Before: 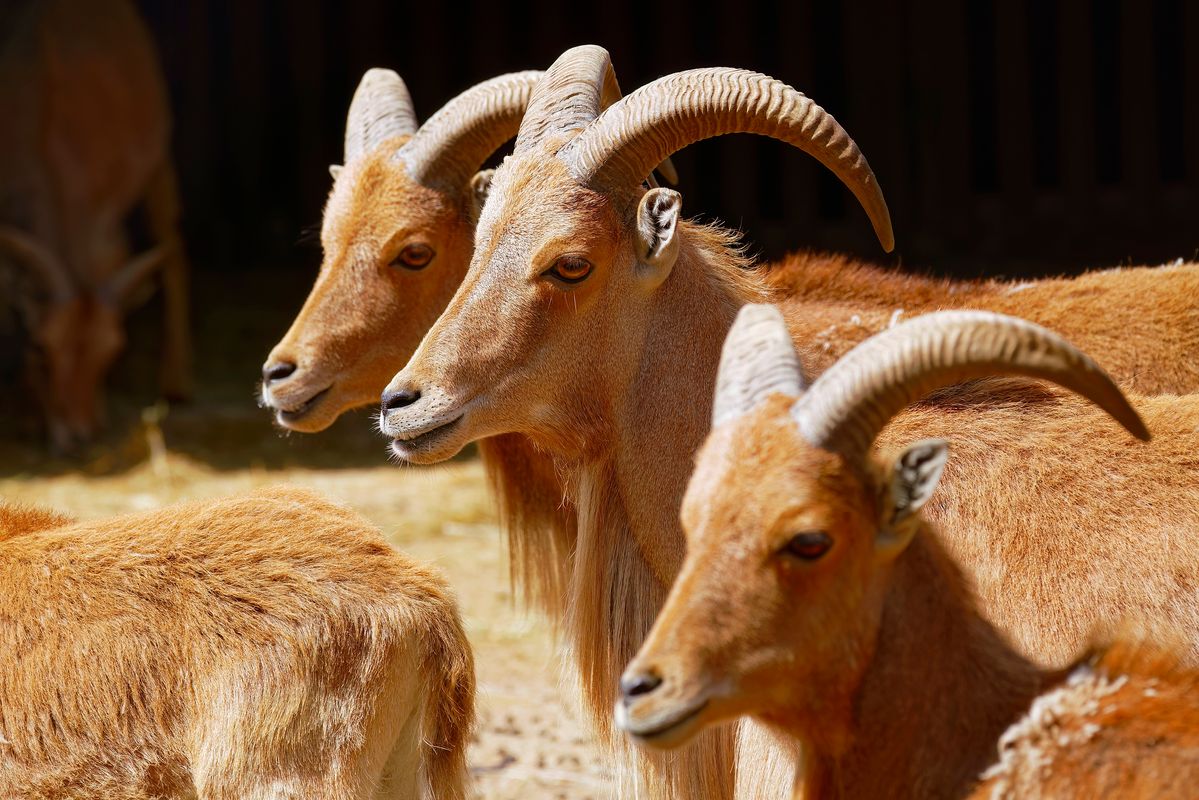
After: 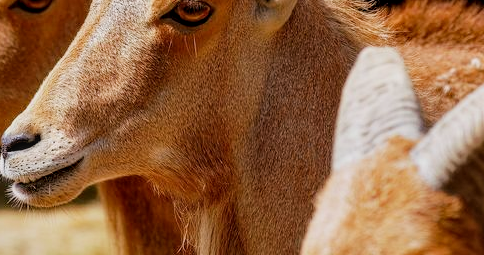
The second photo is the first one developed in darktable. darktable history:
filmic rgb: black relative exposure -7.65 EV, white relative exposure 4.56 EV, hardness 3.61
levels: levels [0, 0.476, 0.951]
local contrast: detail 130%
exposure: compensate highlight preservation false
crop: left 31.751%, top 32.172%, right 27.8%, bottom 35.83%
